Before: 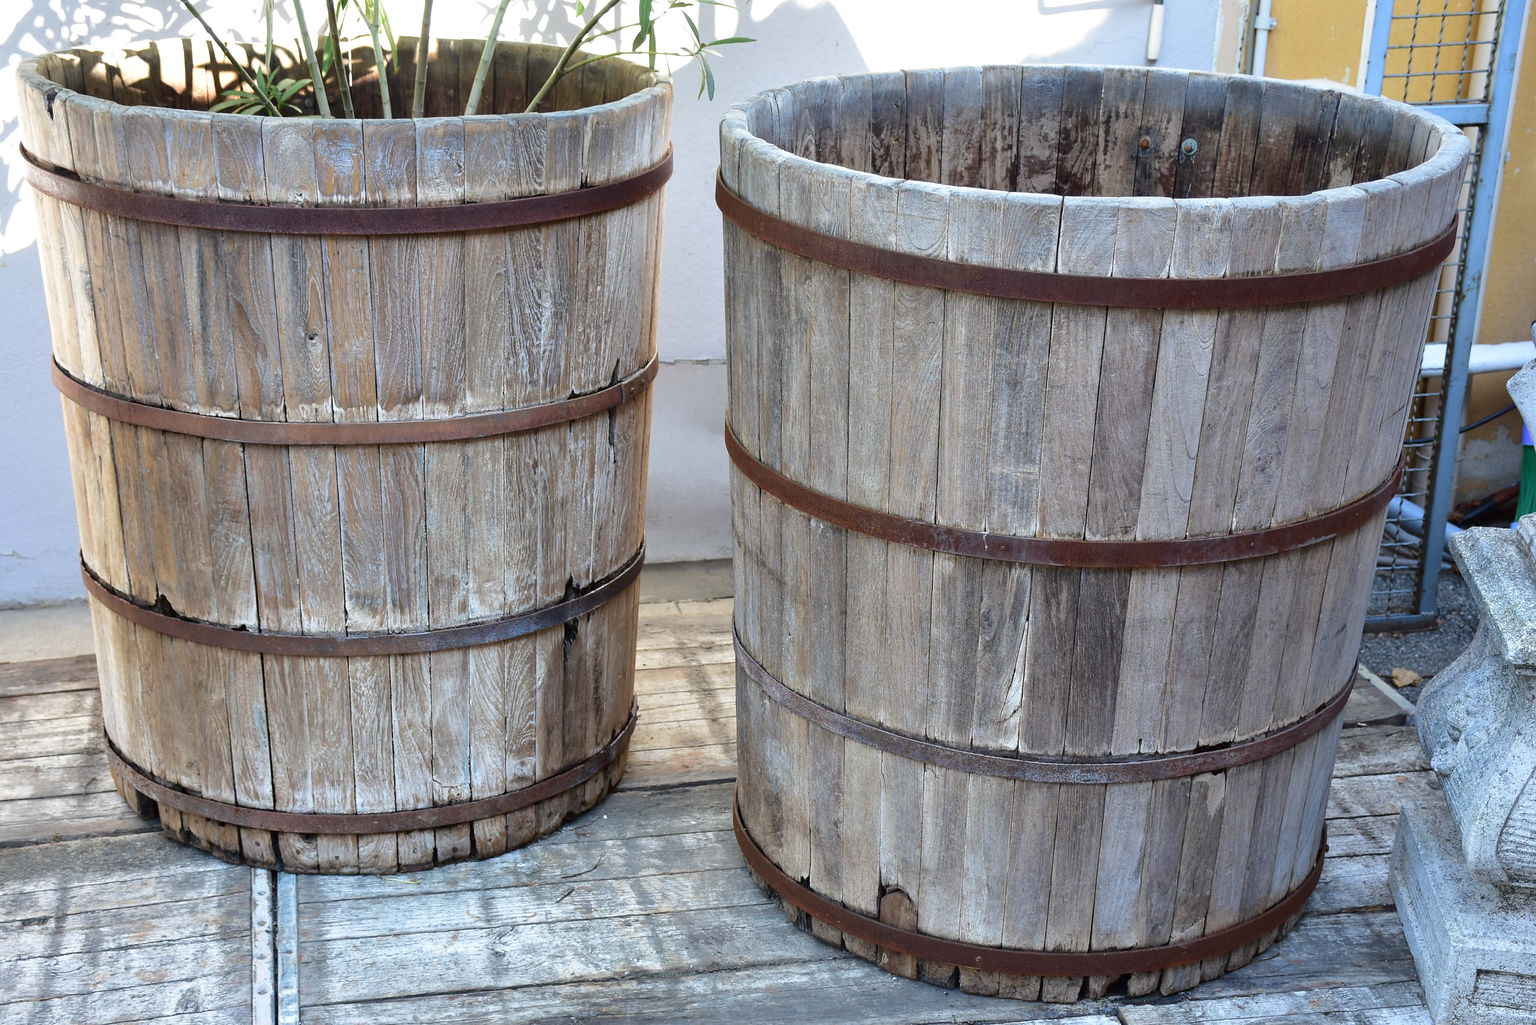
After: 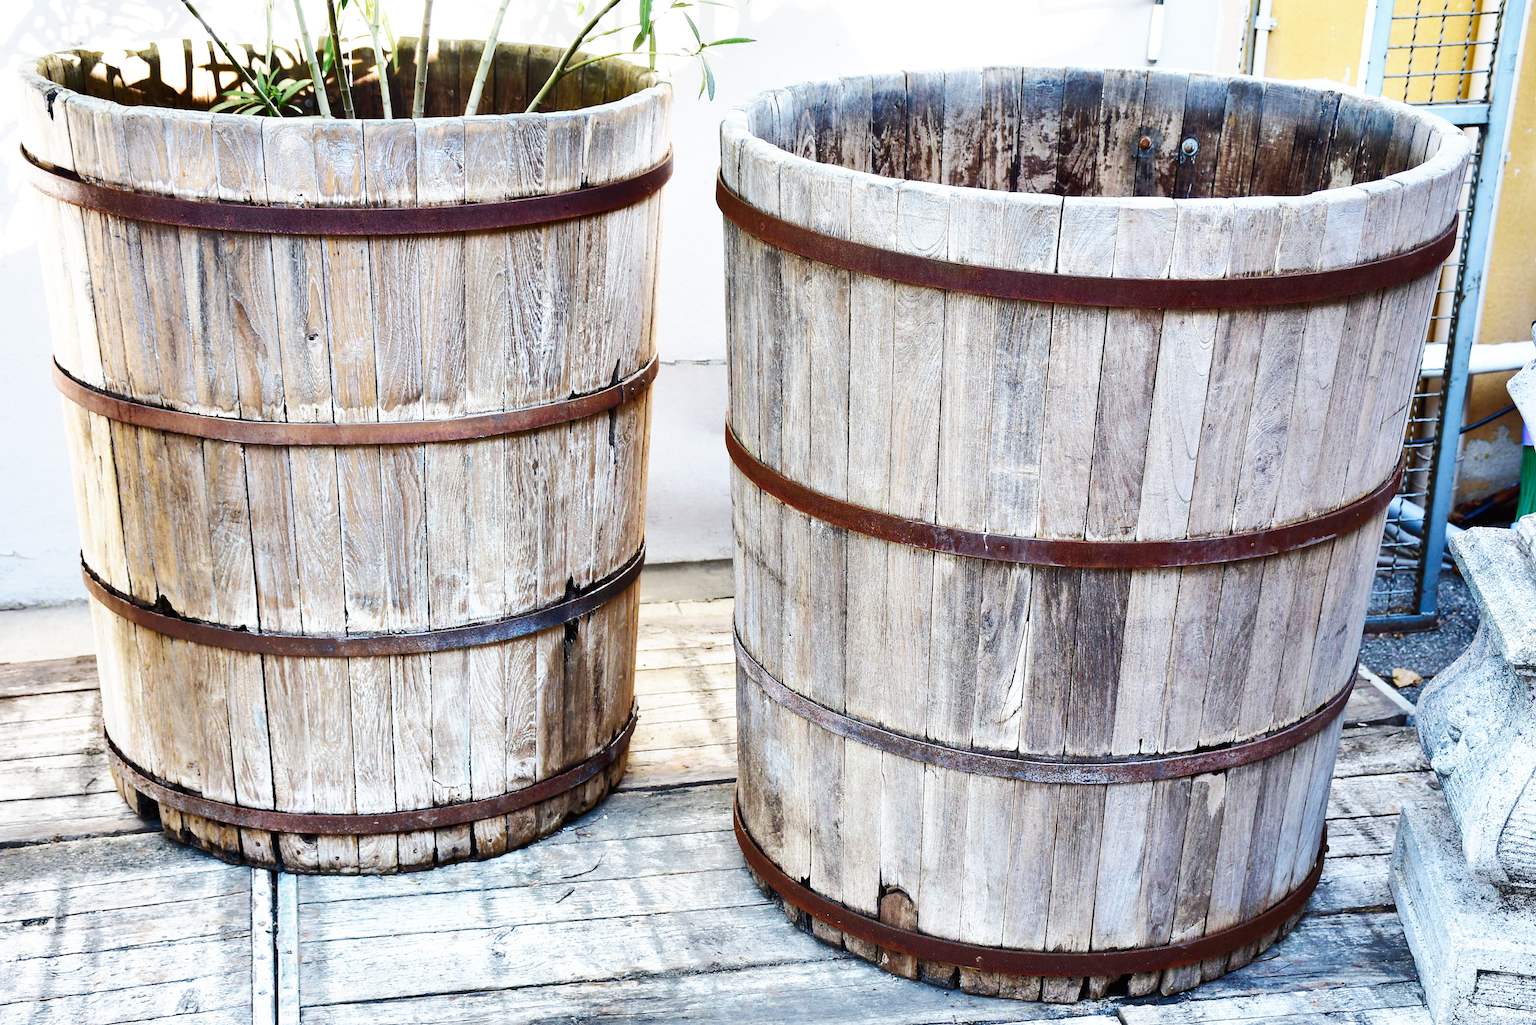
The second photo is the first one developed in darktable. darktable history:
base curve: curves: ch0 [(0, 0) (0.007, 0.004) (0.027, 0.03) (0.046, 0.07) (0.207, 0.54) (0.442, 0.872) (0.673, 0.972) (1, 1)], preserve colors none
shadows and highlights: radius 337.17, shadows 29.01, soften with gaussian
